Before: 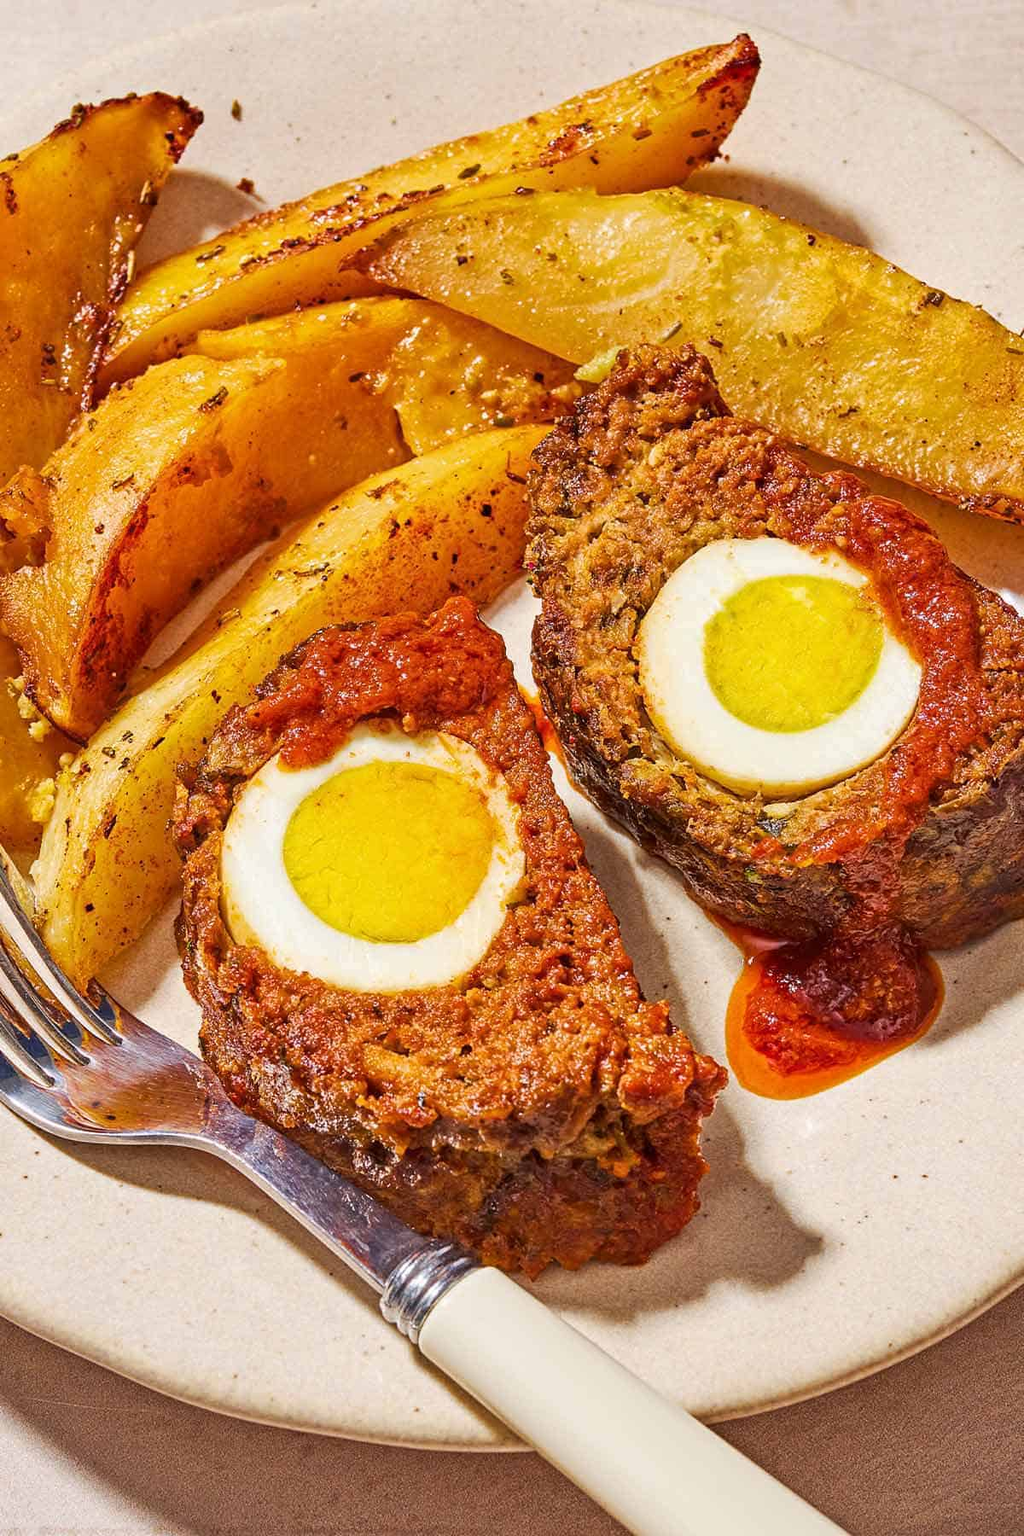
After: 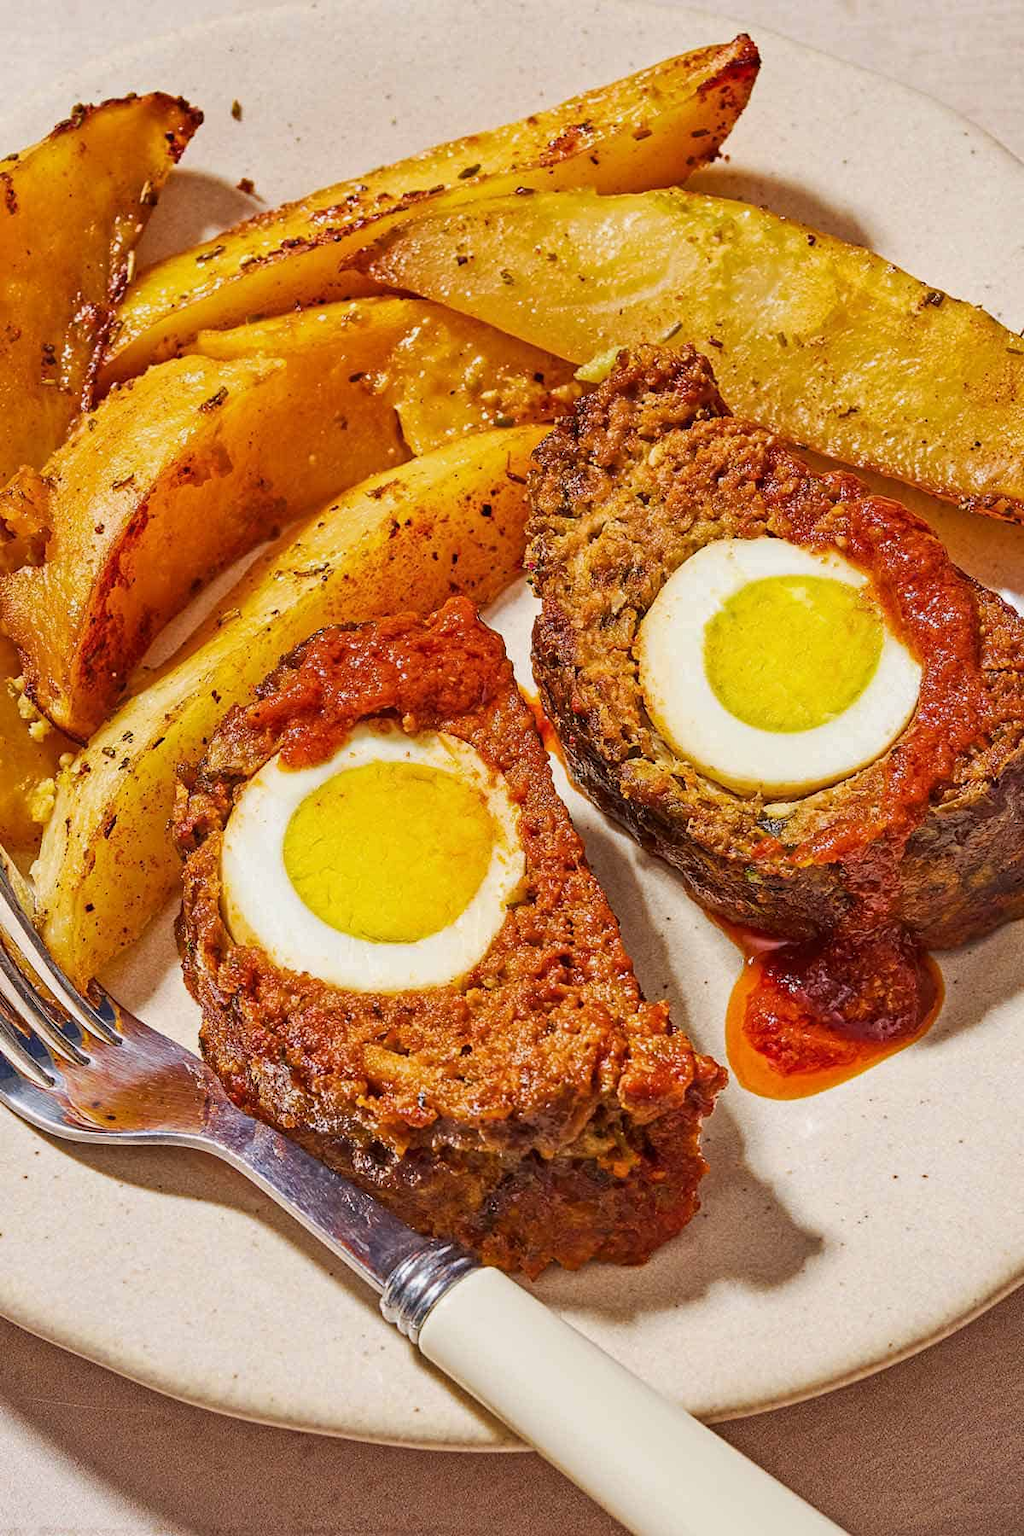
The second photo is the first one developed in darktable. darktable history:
exposure: exposure -0.116 EV, compensate exposure bias true, compensate highlight preservation false
